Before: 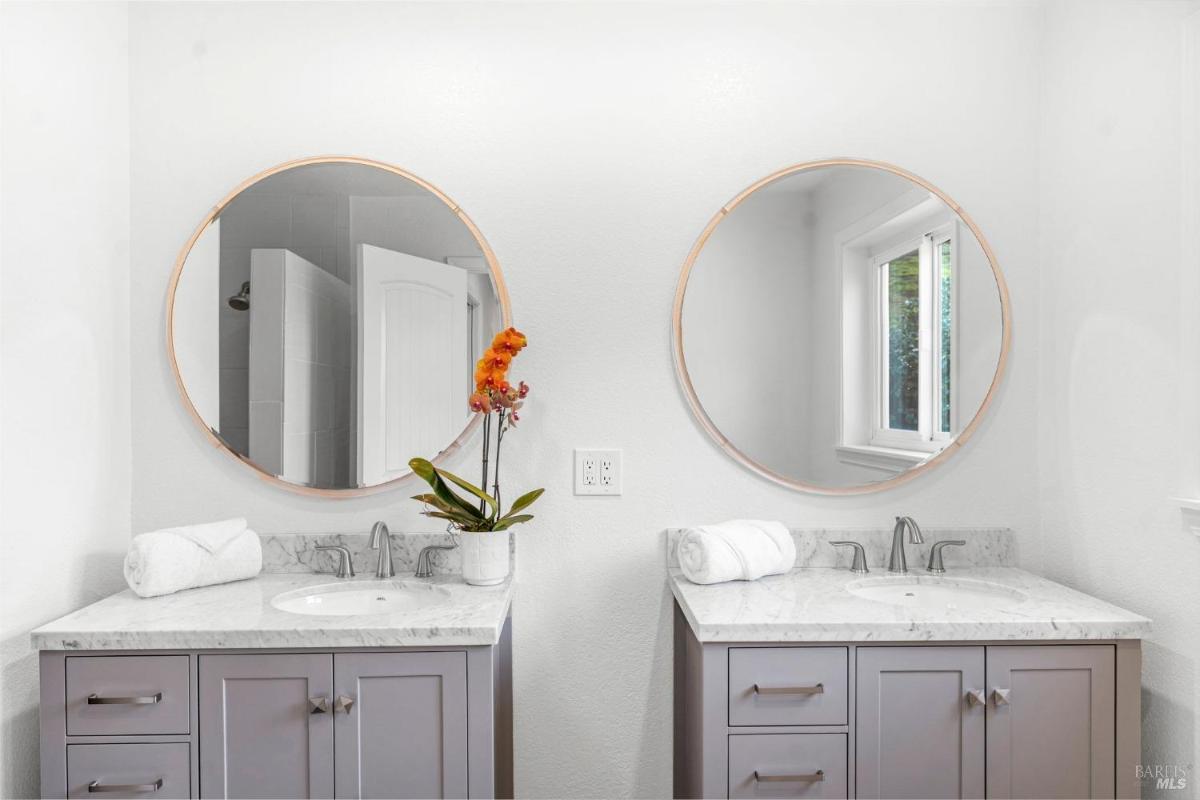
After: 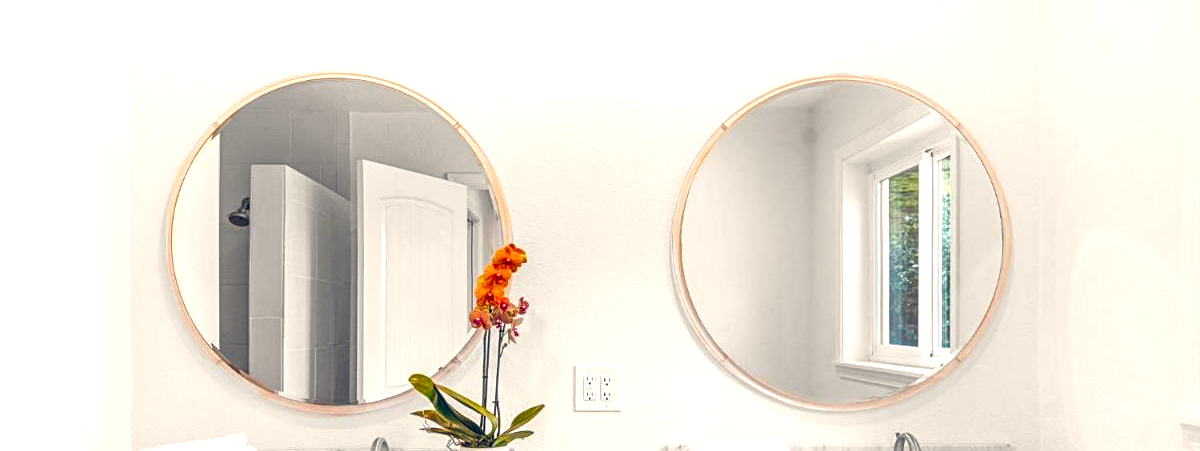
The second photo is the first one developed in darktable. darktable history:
crop and rotate: top 10.501%, bottom 33.118%
local contrast: on, module defaults
sharpen: on, module defaults
exposure: black level correction 0, exposure 0.499 EV, compensate highlight preservation false
contrast equalizer: octaves 7, y [[0.5 ×4, 0.525, 0.667], [0.5 ×6], [0.5 ×6], [0 ×4, 0.042, 0], [0, 0, 0.004, 0.1, 0.191, 0.131]], mix -0.205
color balance rgb: highlights gain › chroma 2.992%, highlights gain › hue 71.81°, global offset › luminance 0.401%, global offset › chroma 0.213%, global offset › hue 254.94°, perceptual saturation grading › global saturation 23.592%, perceptual saturation grading › highlights -24.173%, perceptual saturation grading › mid-tones 24.266%, perceptual saturation grading › shadows 39.315%, global vibrance 20%
